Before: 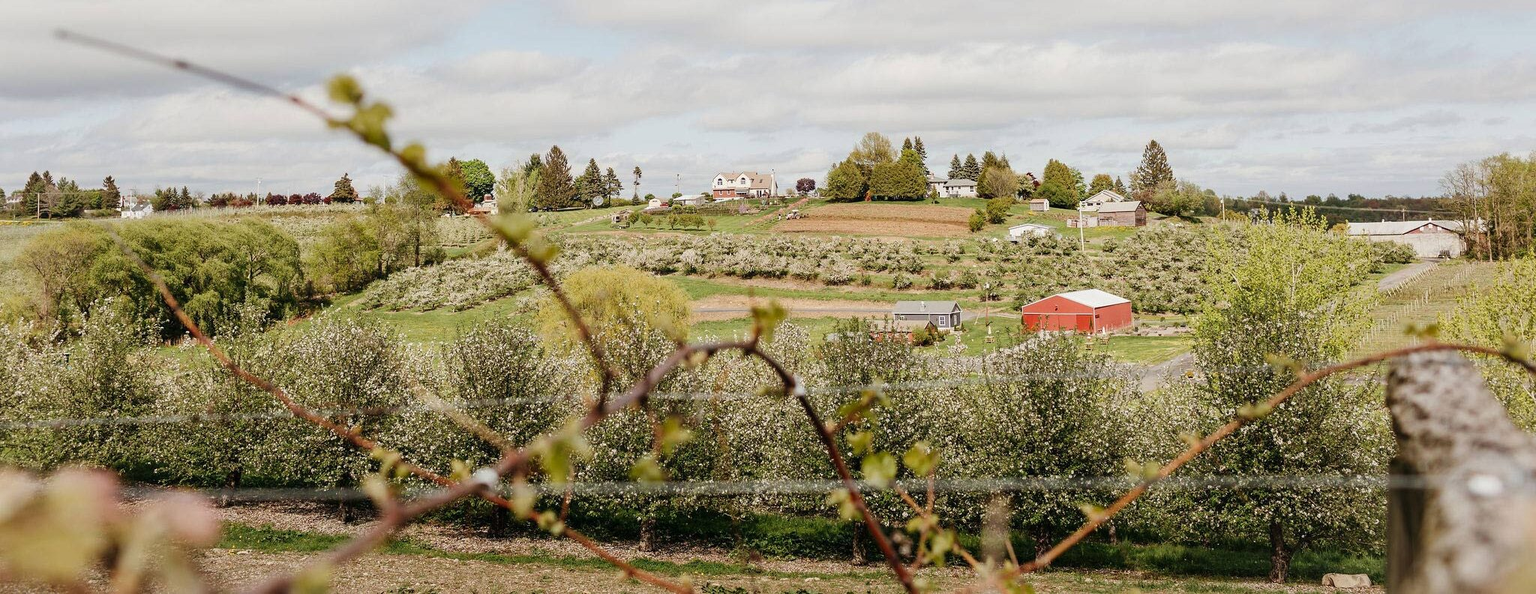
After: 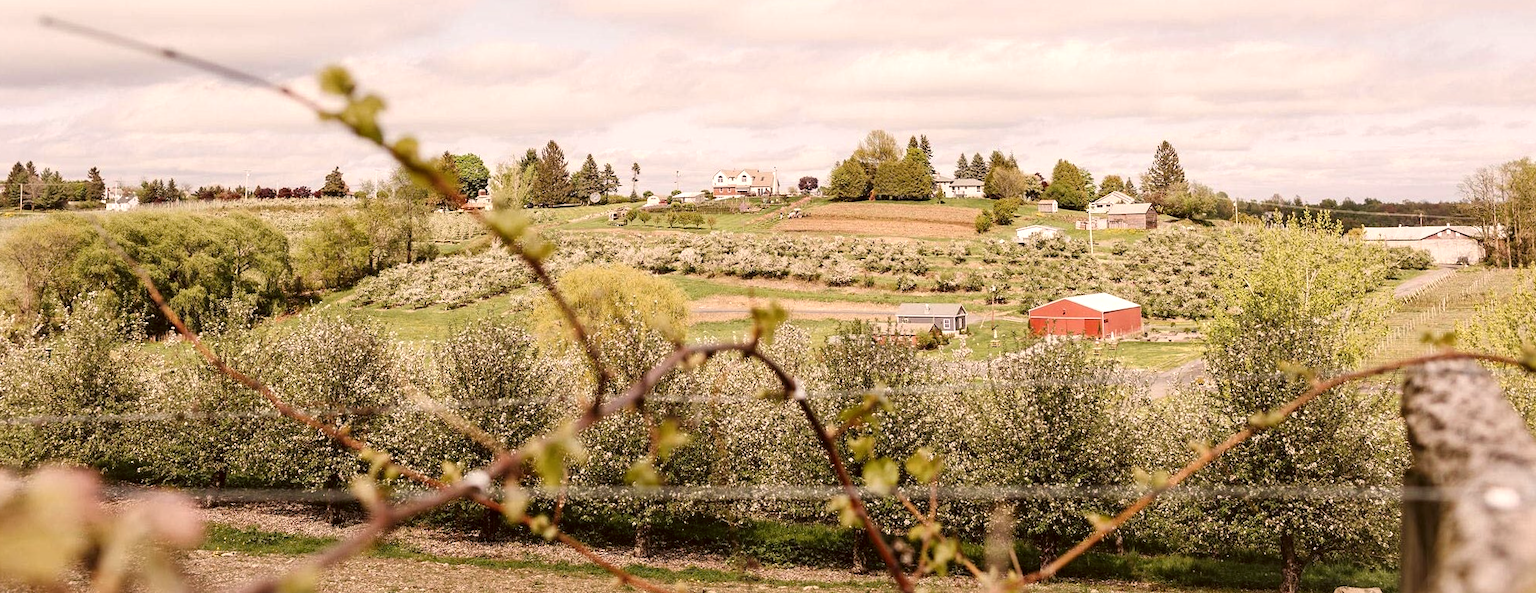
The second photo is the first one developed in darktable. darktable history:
tone equalizer: -8 EV -0.436 EV, -7 EV -0.4 EV, -6 EV -0.308 EV, -5 EV -0.218 EV, -3 EV 0.209 EV, -2 EV 0.324 EV, -1 EV 0.386 EV, +0 EV 0.386 EV, smoothing diameter 24.79%, edges refinement/feathering 5.8, preserve details guided filter
color correction: highlights a* 10.19, highlights b* 9.72, shadows a* 7.99, shadows b* 8.05, saturation 0.769
color balance rgb: perceptual saturation grading › global saturation 1.123%, perceptual saturation grading › highlights -1.097%, perceptual saturation grading › mid-tones 4.61%, perceptual saturation grading › shadows 8.296%, global vibrance 20%
crop and rotate: angle -0.562°
